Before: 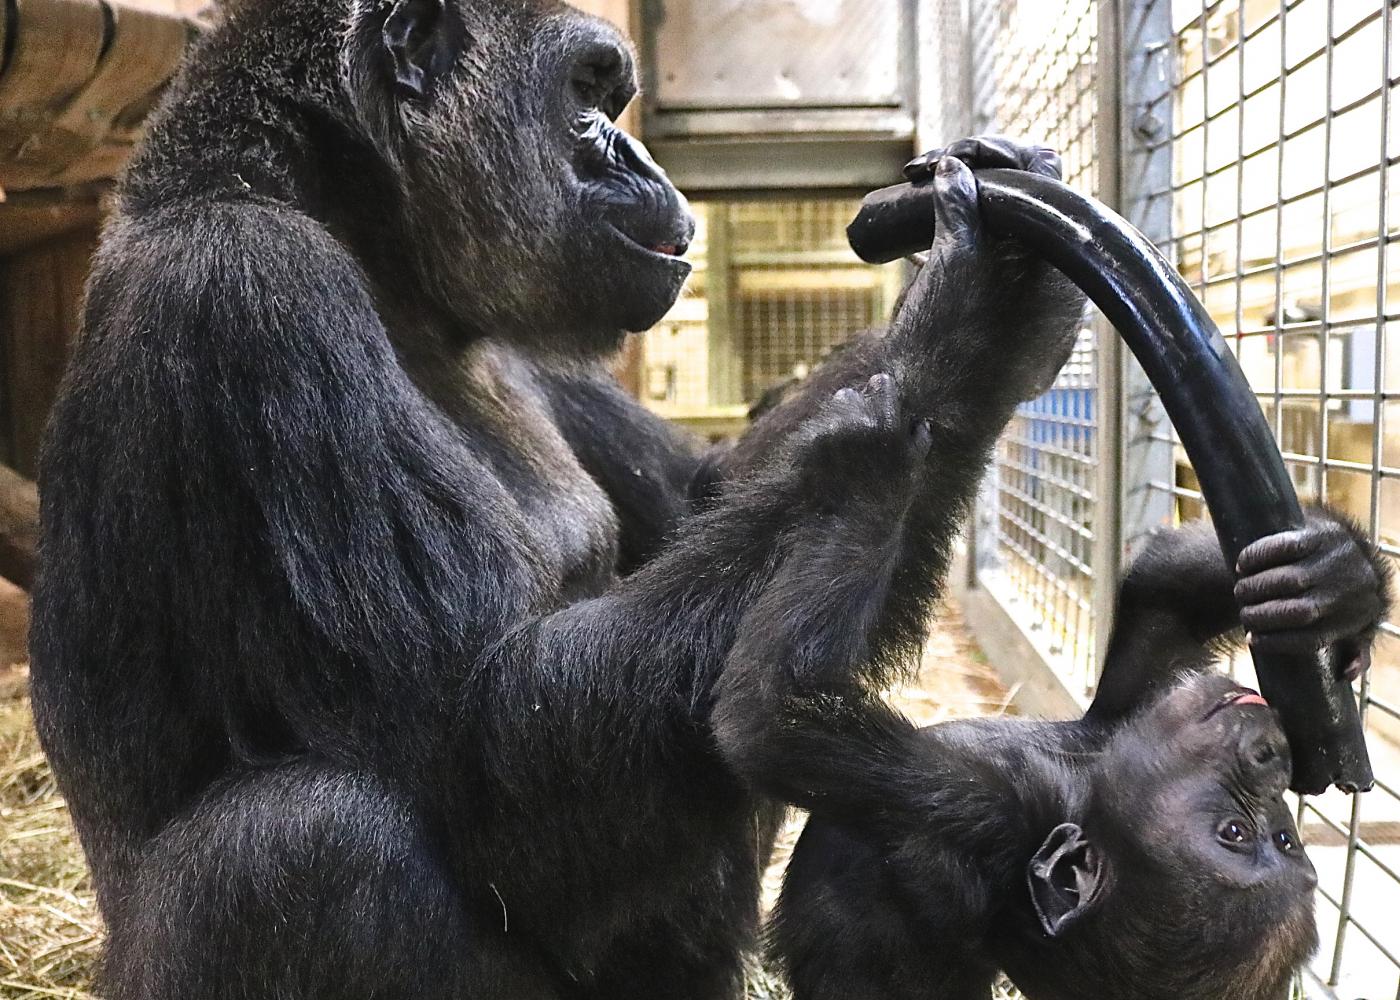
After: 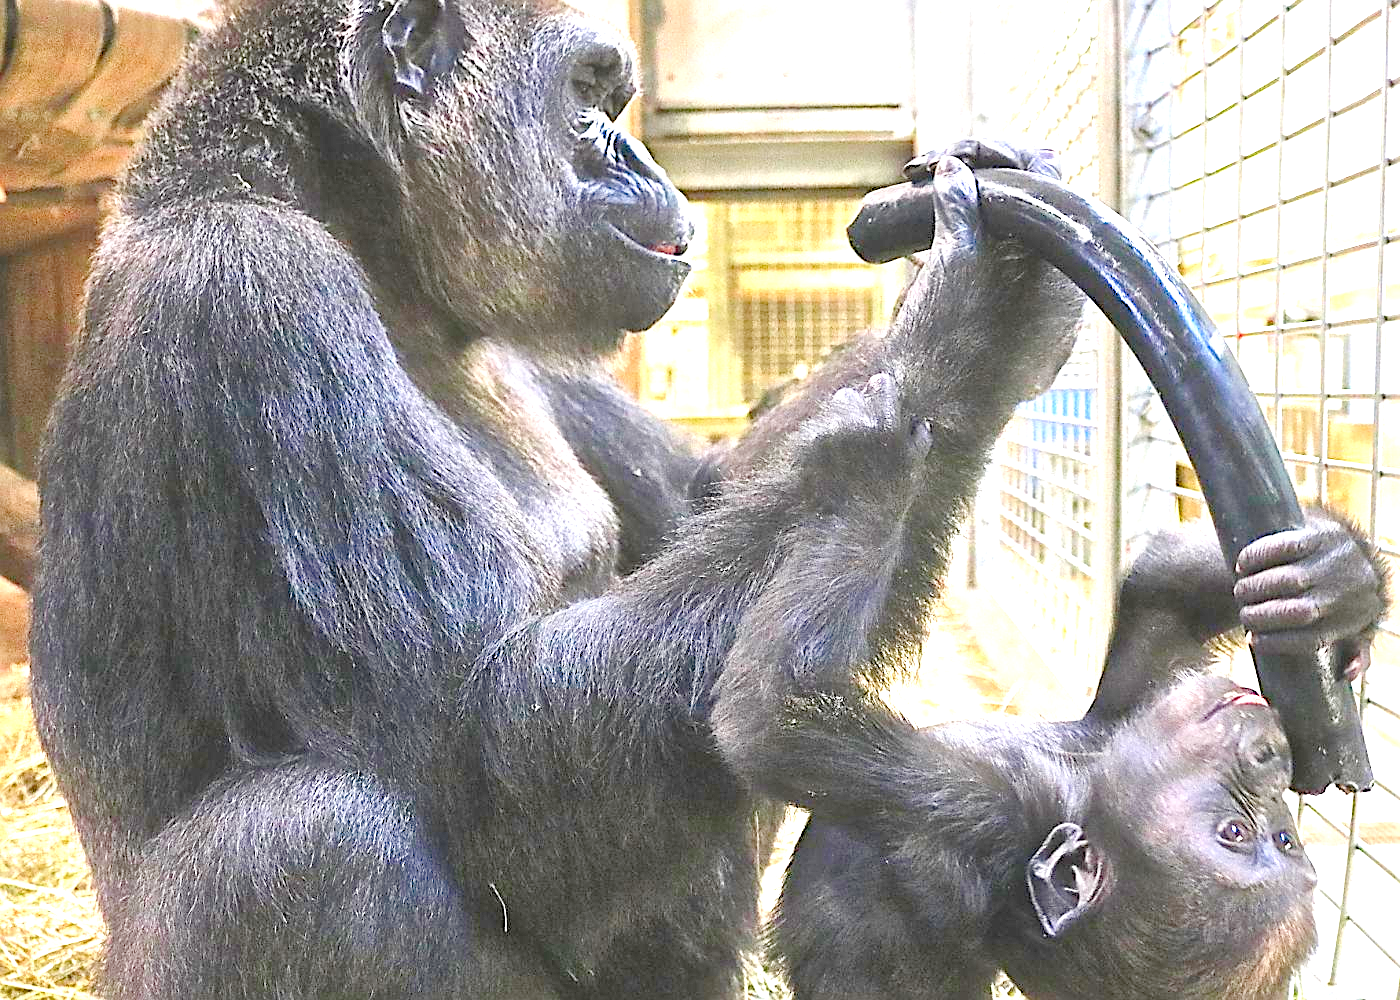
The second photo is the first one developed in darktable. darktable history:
sharpen: on, module defaults
exposure: black level correction 0, exposure 0.68 EV, compensate highlight preservation false
levels: levels [0.008, 0.318, 0.836]
